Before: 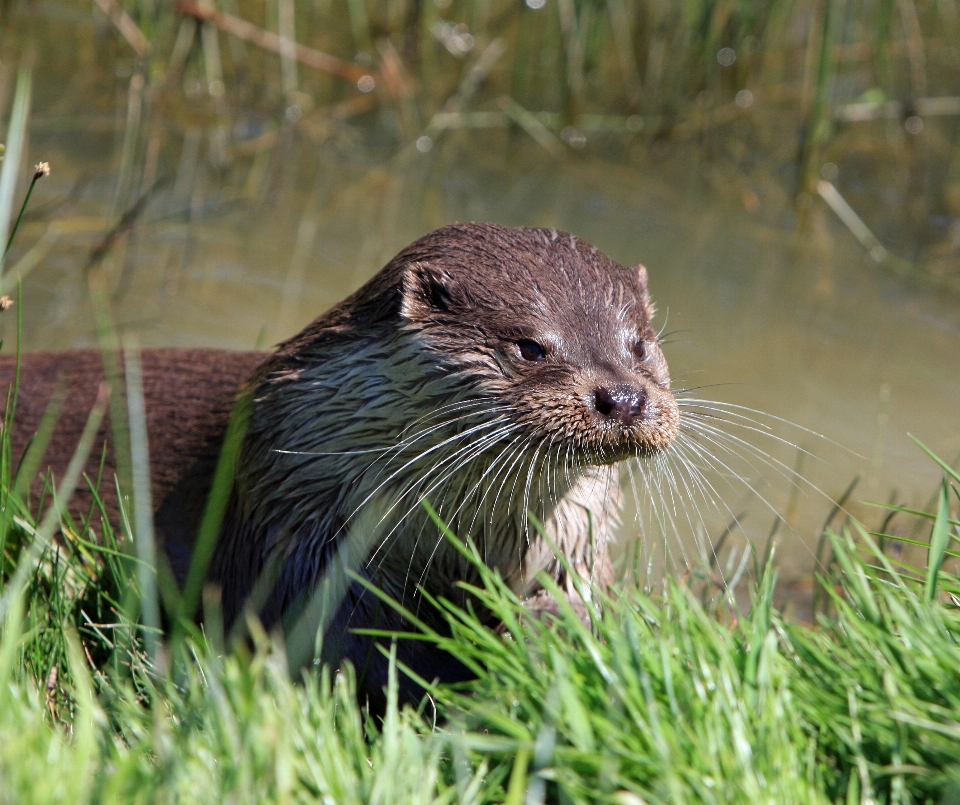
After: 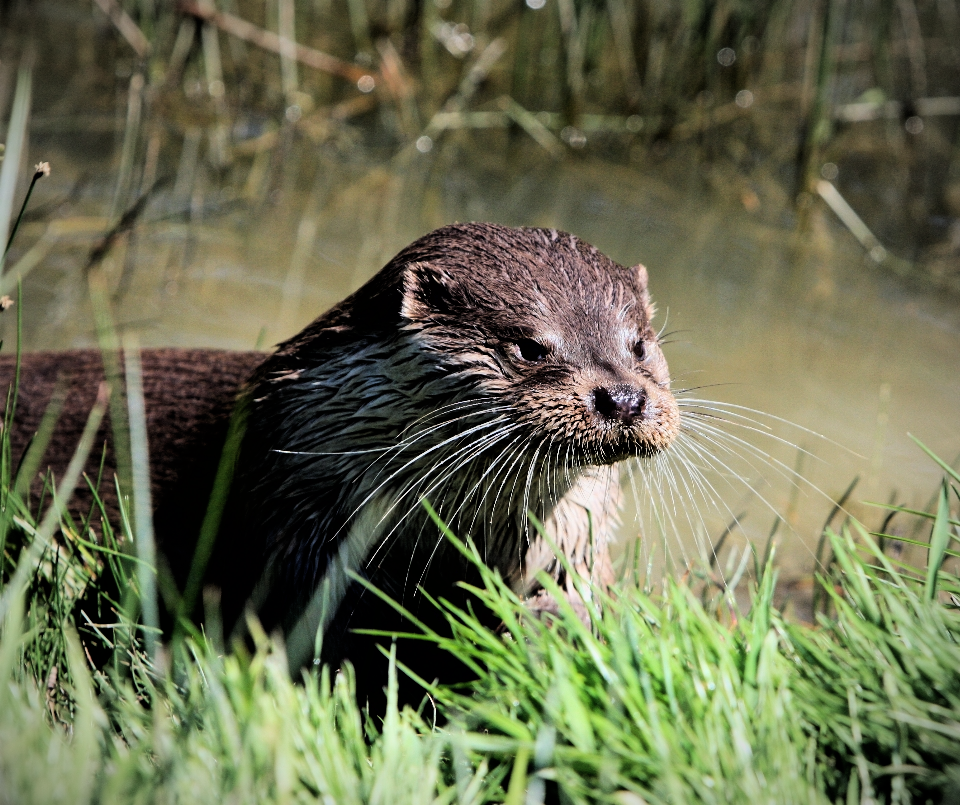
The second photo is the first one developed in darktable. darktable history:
tone equalizer: -8 EV -0.72 EV, -7 EV -0.737 EV, -6 EV -0.589 EV, -5 EV -0.376 EV, -3 EV 0.398 EV, -2 EV 0.6 EV, -1 EV 0.697 EV, +0 EV 0.745 EV, edges refinement/feathering 500, mask exposure compensation -1.57 EV, preserve details no
filmic rgb: black relative exposure -5.04 EV, white relative exposure 3.96 EV, hardness 2.88, contrast 1.2, color science v6 (2022)
vignetting: fall-off start 81.79%, fall-off radius 62.06%, brightness -0.678, automatic ratio true, width/height ratio 1.41
